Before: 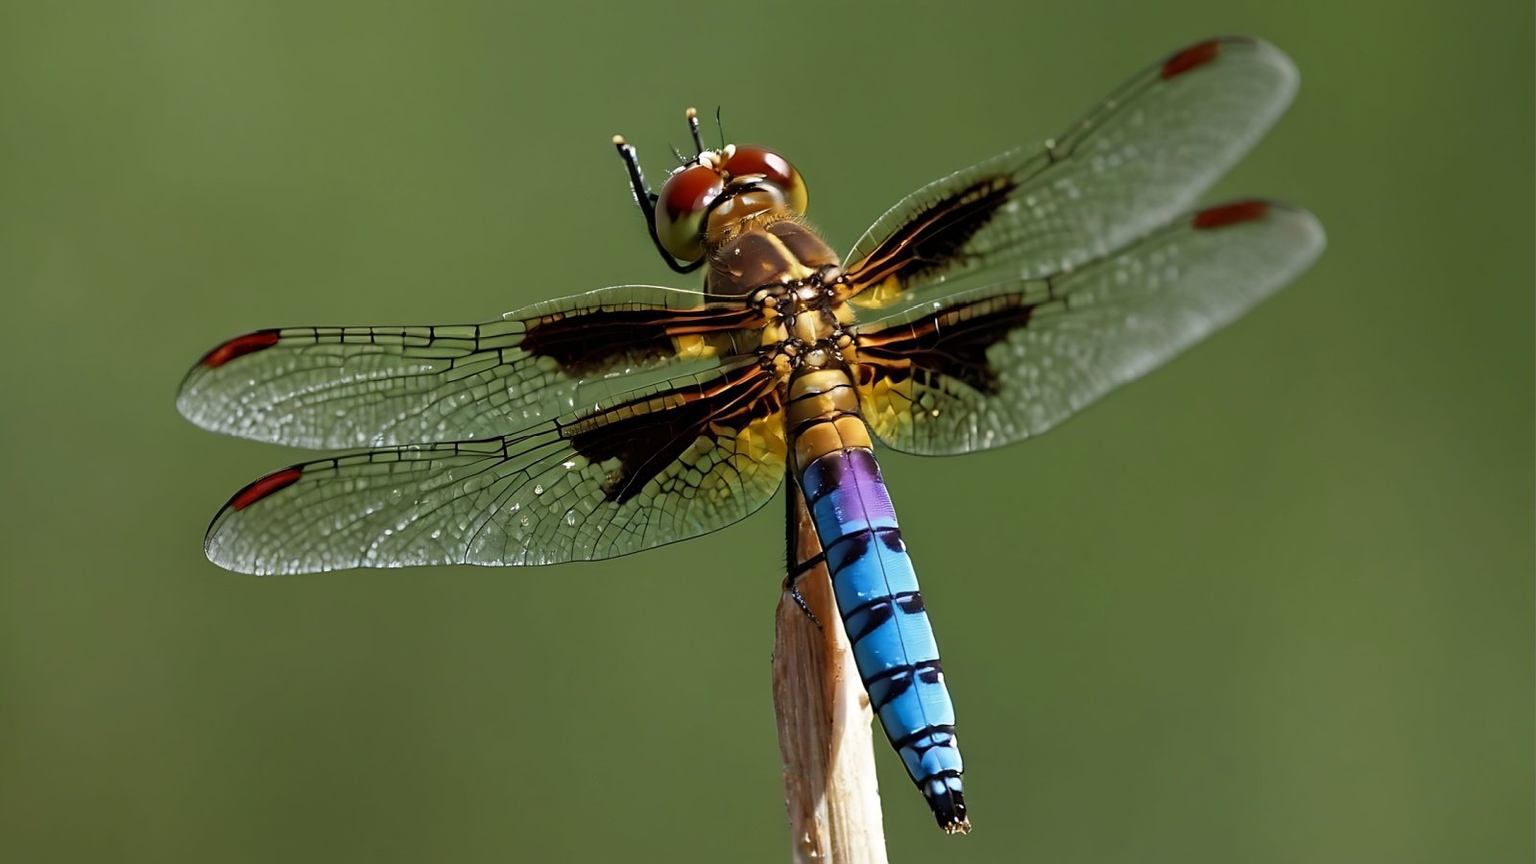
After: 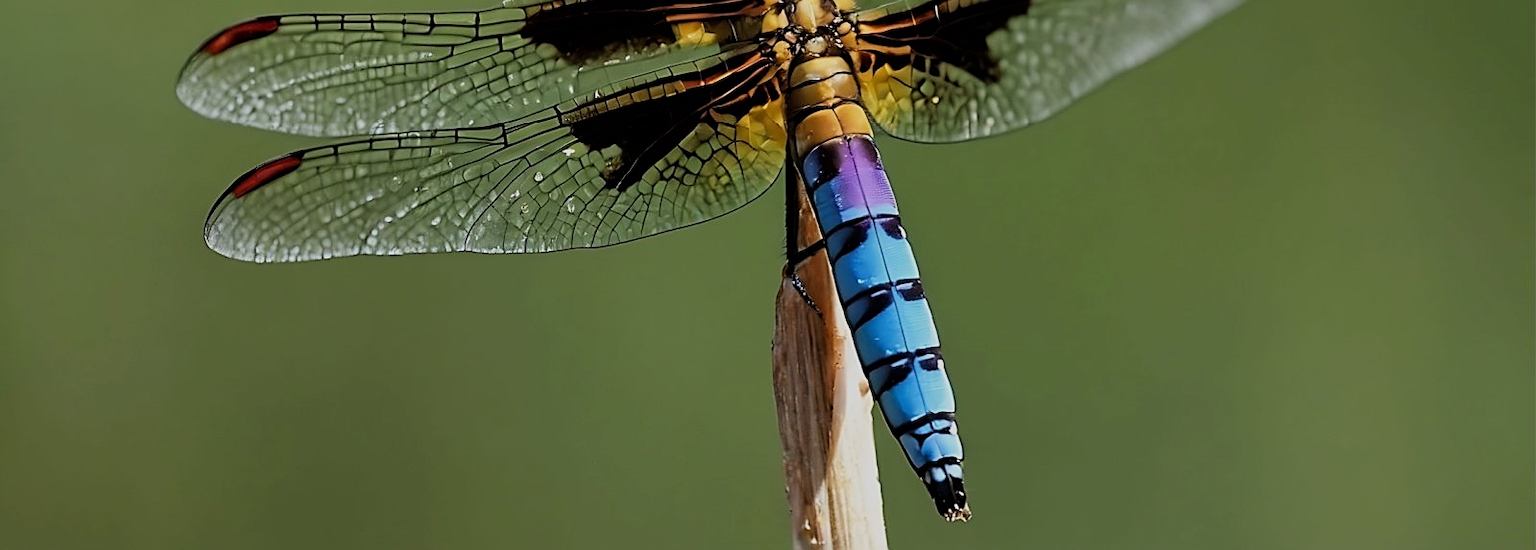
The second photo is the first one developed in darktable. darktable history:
filmic rgb: black relative exposure -8.42 EV, white relative exposure 4.67 EV, hardness 3.82, color science v6 (2022)
sharpen: on, module defaults
crop and rotate: top 36.299%
